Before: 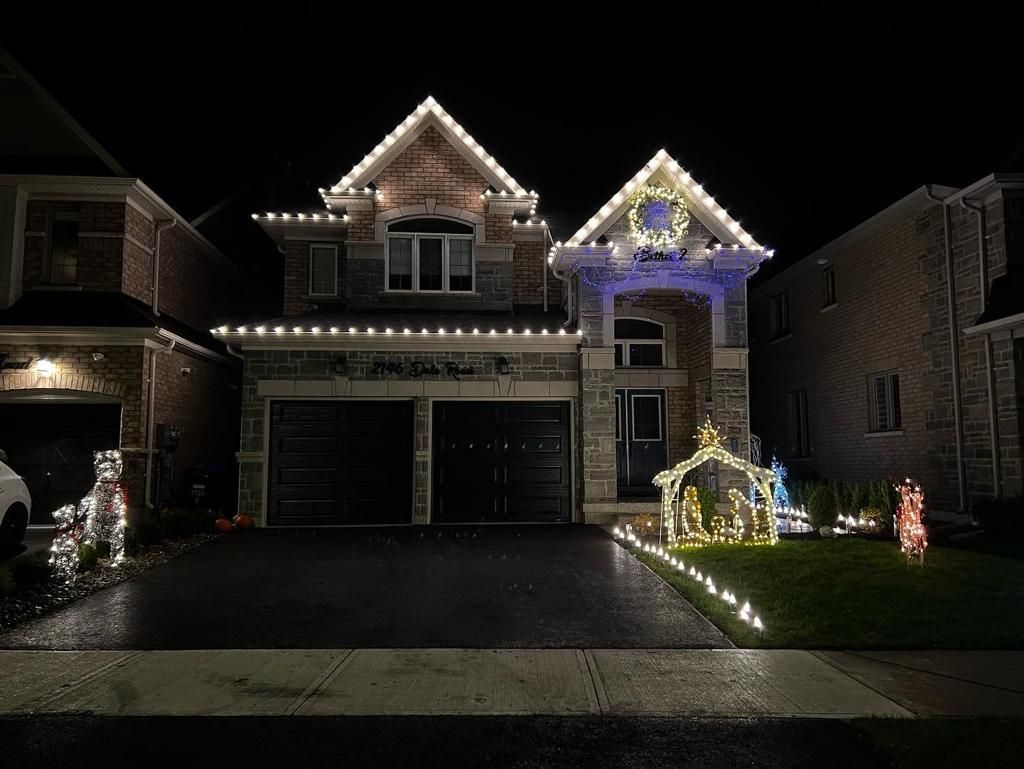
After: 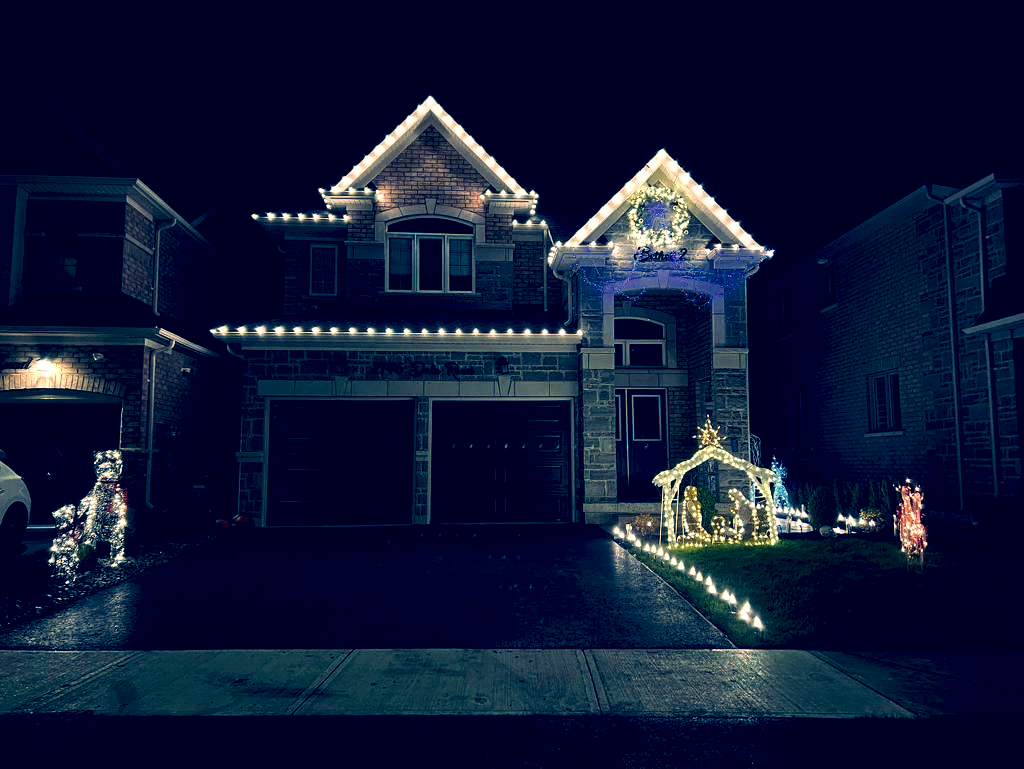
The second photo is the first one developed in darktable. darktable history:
tone curve: preserve colors none
color look up table: target L [92.2, 82.98, 67.16, 46.47, 200, 100, 95.94, 89.07, 79.45, 77.46, 68.4, 59.35, 60.78, 53.22, 35.38, 63.11, 61.46, 41.53, 35.47, 26, 80.01, 80.15, 58.43, 52.65, 0 ×25], target a [3.197, -20.85, -50.73, -25.6, 0, 0, -0.099, -1.524, 19.01, 27.96, 44.07, -8.236, 67.13, 70.91, 15.09, 1.154, 66.2, 1.974, -6.857, 21.77, -40.56, 0.522, -31.04, -16.85, 0 ×25], target b [10.9, 54.68, 28.69, 11.75, 0, 0, 6.493, 59.65, 67.4, 26.28, 58.09, 1.689, 18.36, 26.64, -2.379, -13.12, -1.867, -45.51, -15.1, -38.18, 9.657, 13.51, -17.46, -20.48, 0 ×25], num patches 24
